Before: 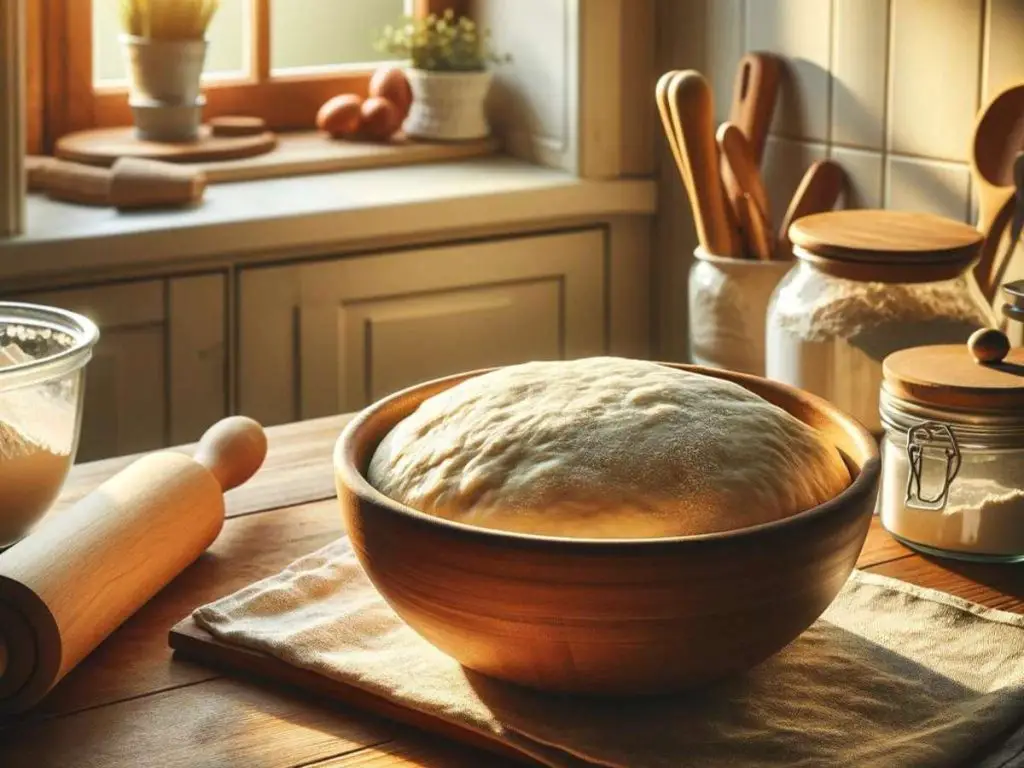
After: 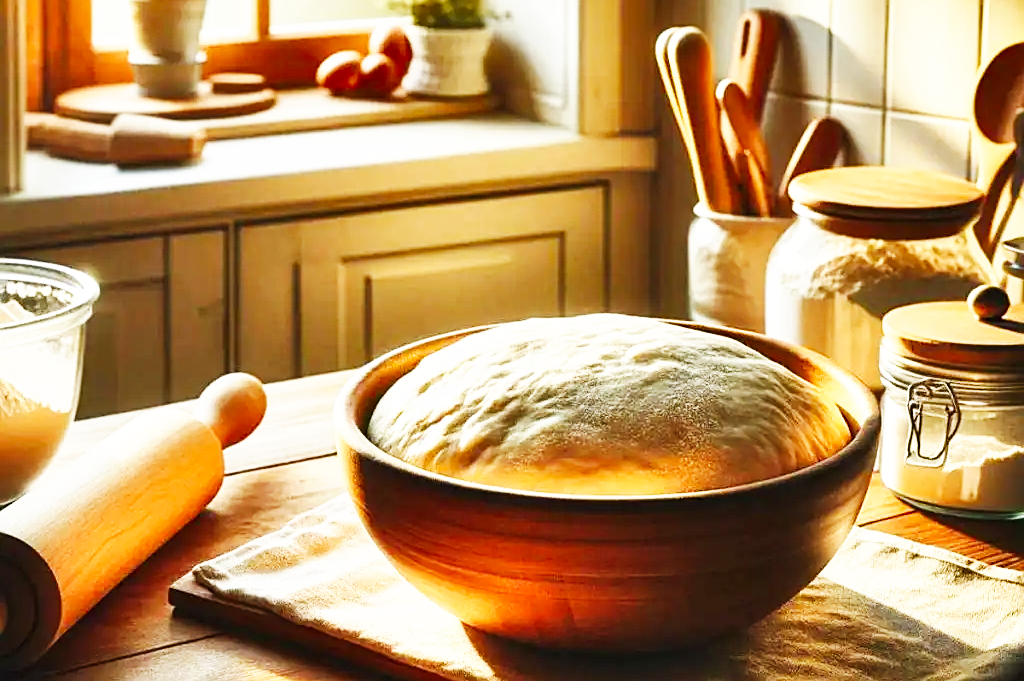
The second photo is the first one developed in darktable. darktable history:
sharpen: on, module defaults
shadows and highlights: soften with gaussian
base curve: curves: ch0 [(0, 0) (0.007, 0.004) (0.027, 0.03) (0.046, 0.07) (0.207, 0.54) (0.442, 0.872) (0.673, 0.972) (1, 1)], preserve colors none
crop and rotate: top 5.609%, bottom 5.609%
